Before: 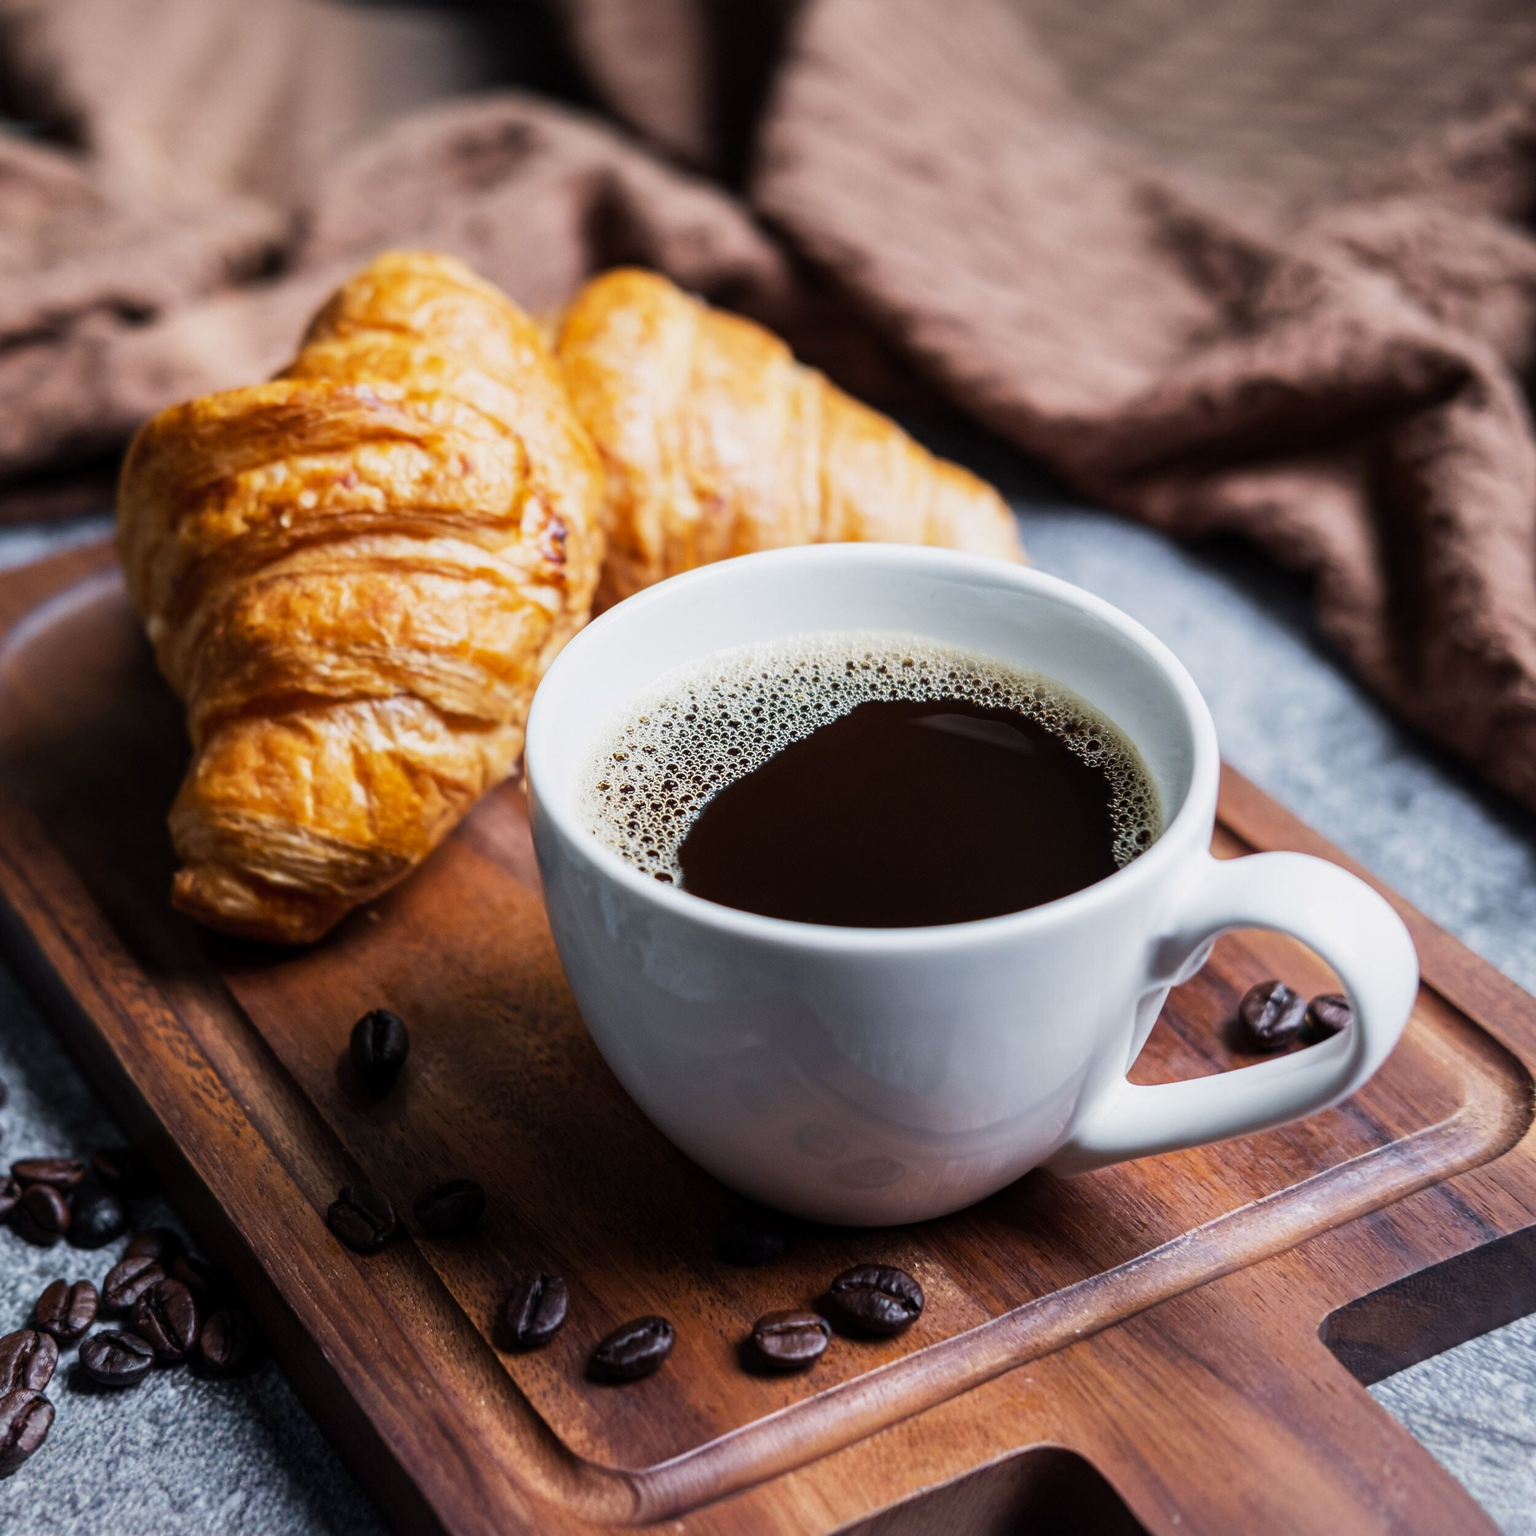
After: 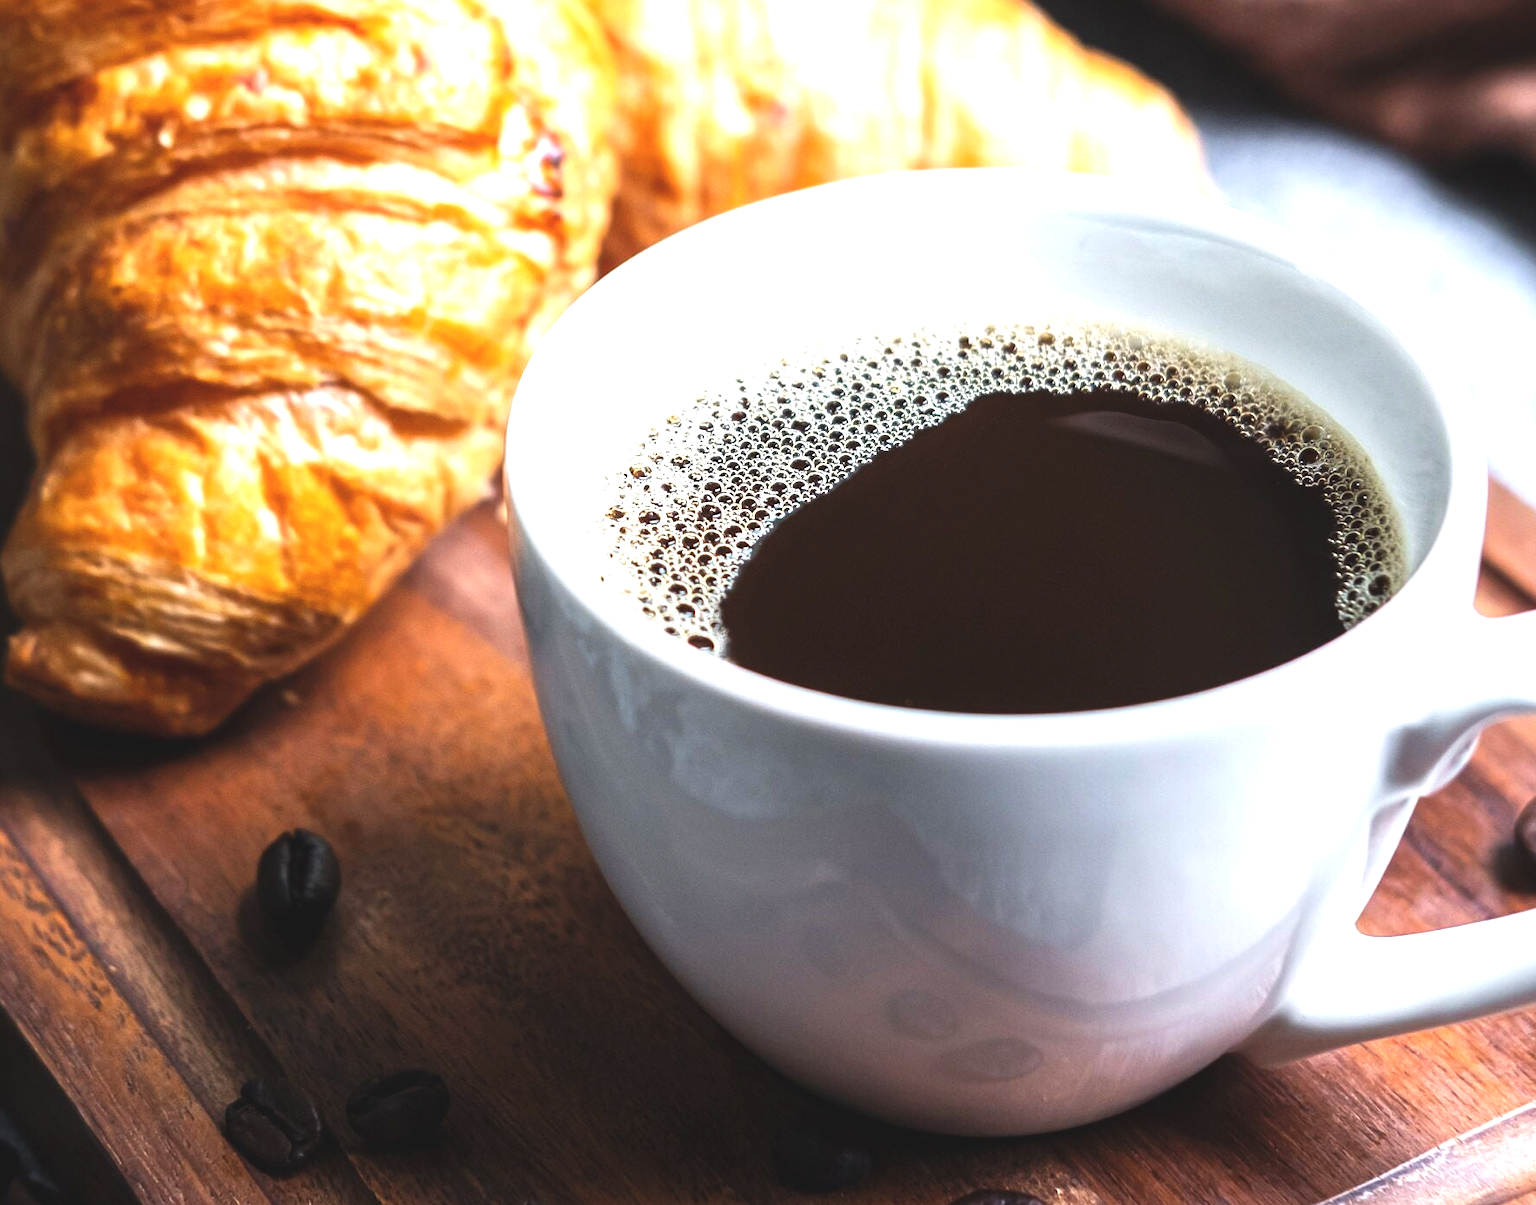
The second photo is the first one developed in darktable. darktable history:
crop: left 10.994%, top 27.569%, right 18.315%, bottom 16.947%
exposure: black level correction -0.005, exposure 1.008 EV, compensate highlight preservation false
